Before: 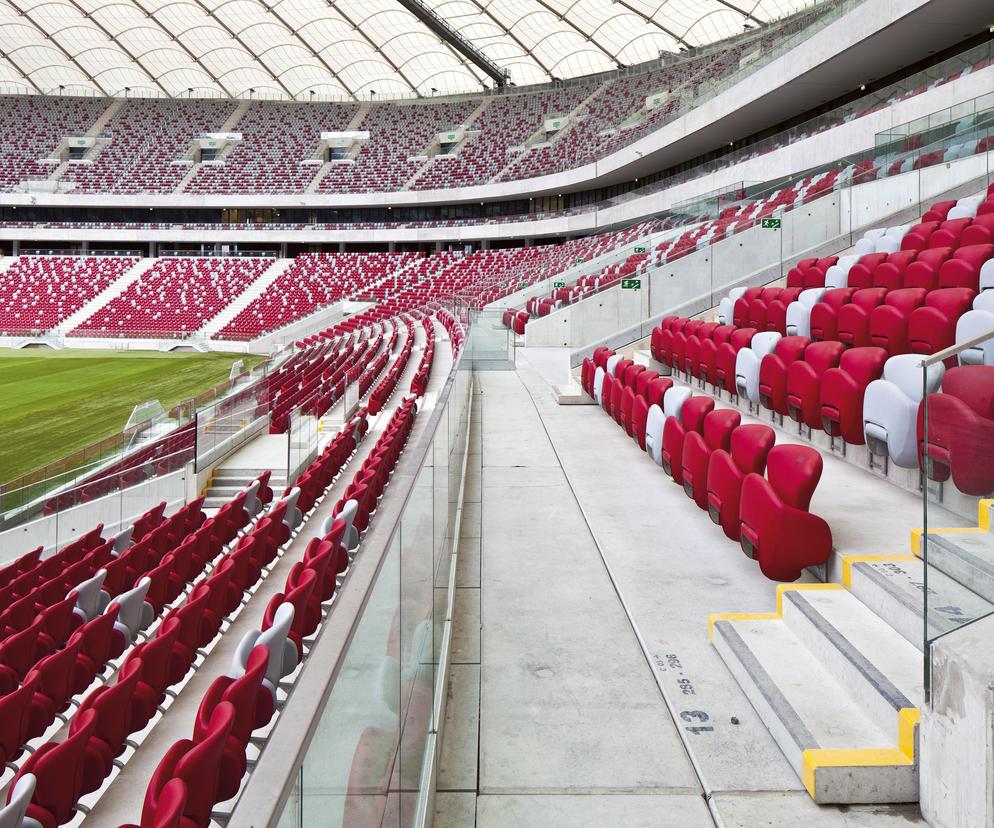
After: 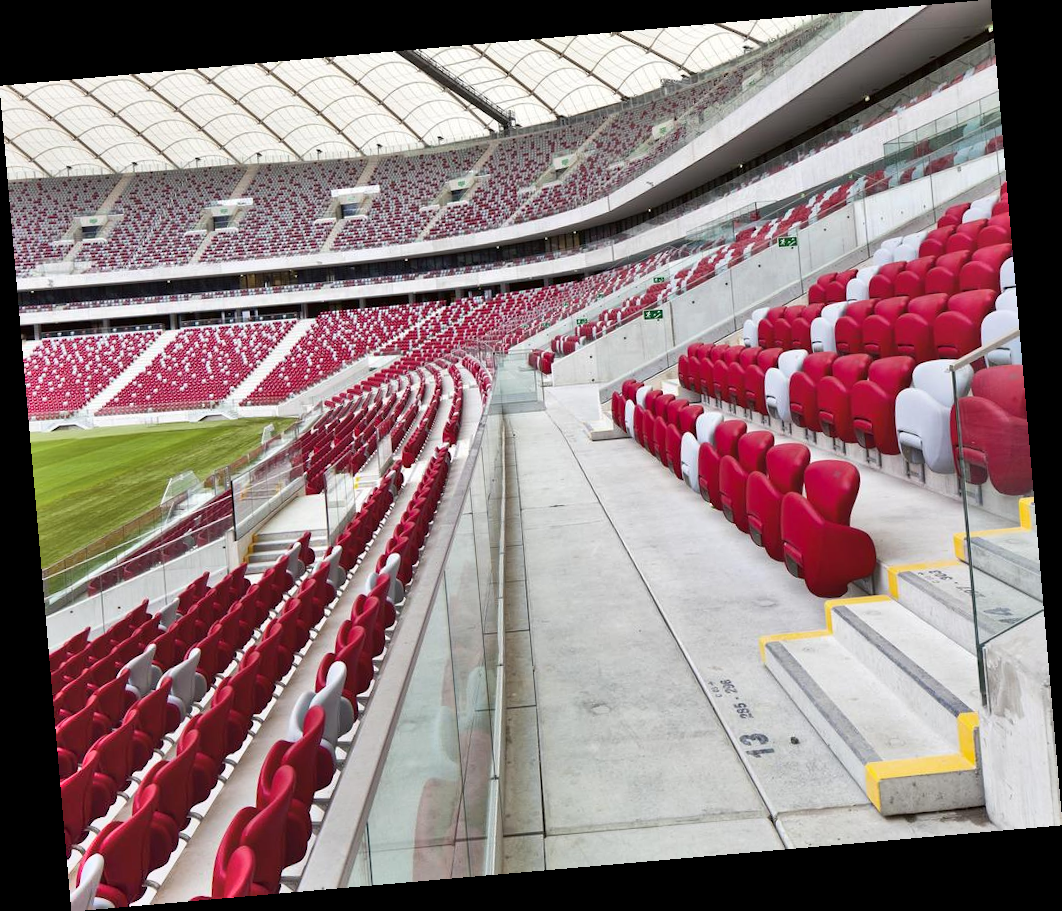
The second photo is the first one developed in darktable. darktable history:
shadows and highlights: white point adjustment 0.05, highlights color adjustment 55.9%, soften with gaussian
white balance: emerald 1
rotate and perspective: rotation -4.98°, automatic cropping off
